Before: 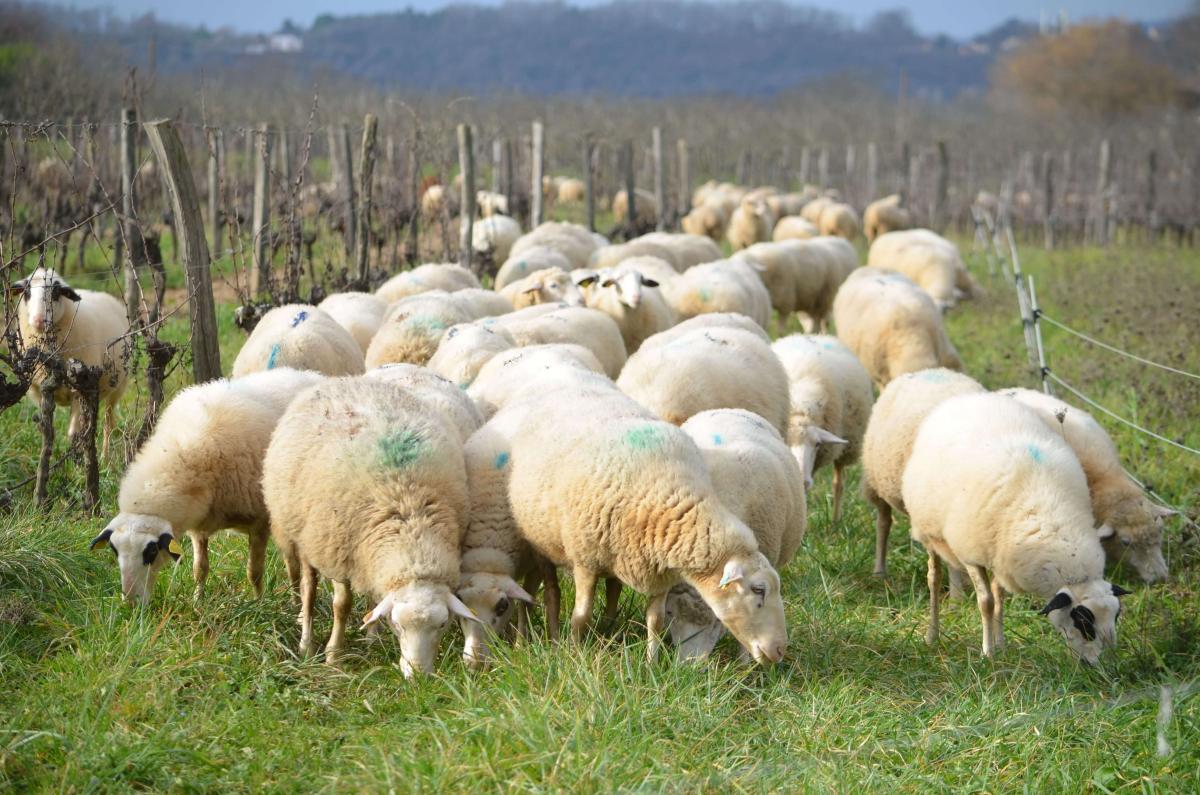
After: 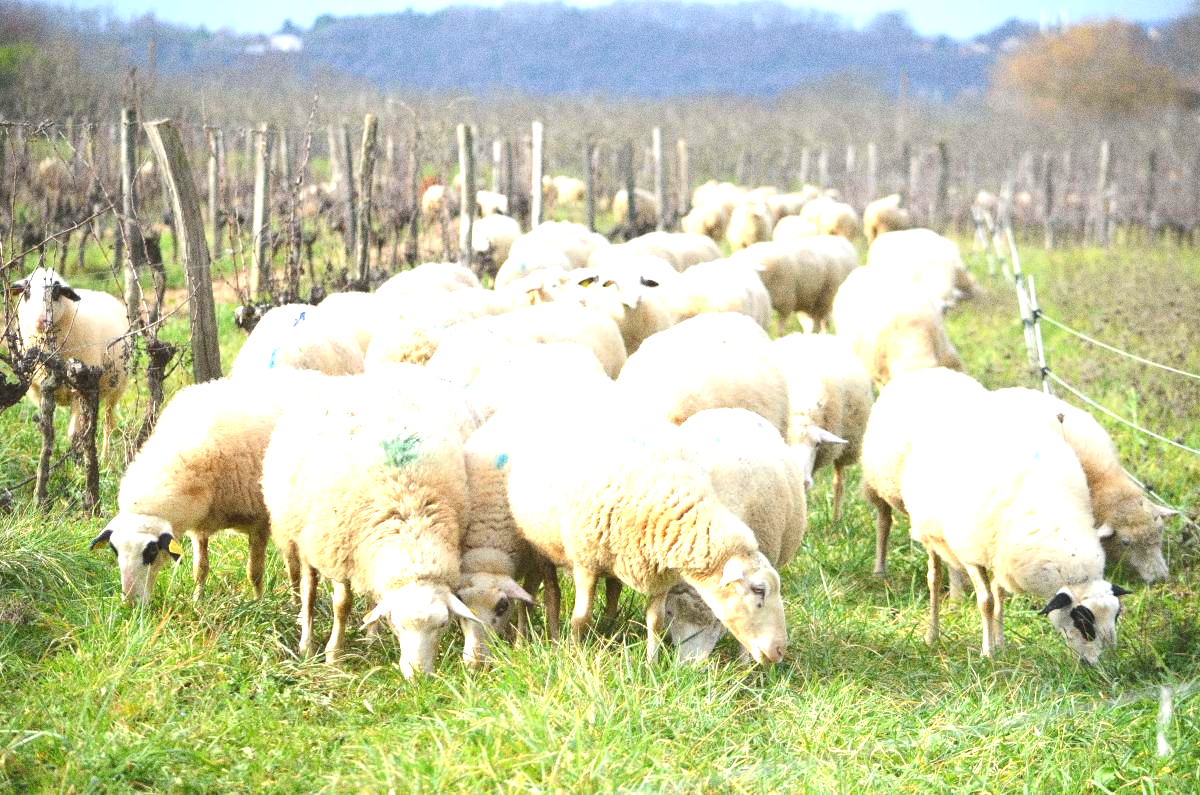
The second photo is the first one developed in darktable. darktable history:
exposure: black level correction -0.002, exposure 1.35 EV, compensate highlight preservation false
grain: coarseness 0.09 ISO, strength 40%
